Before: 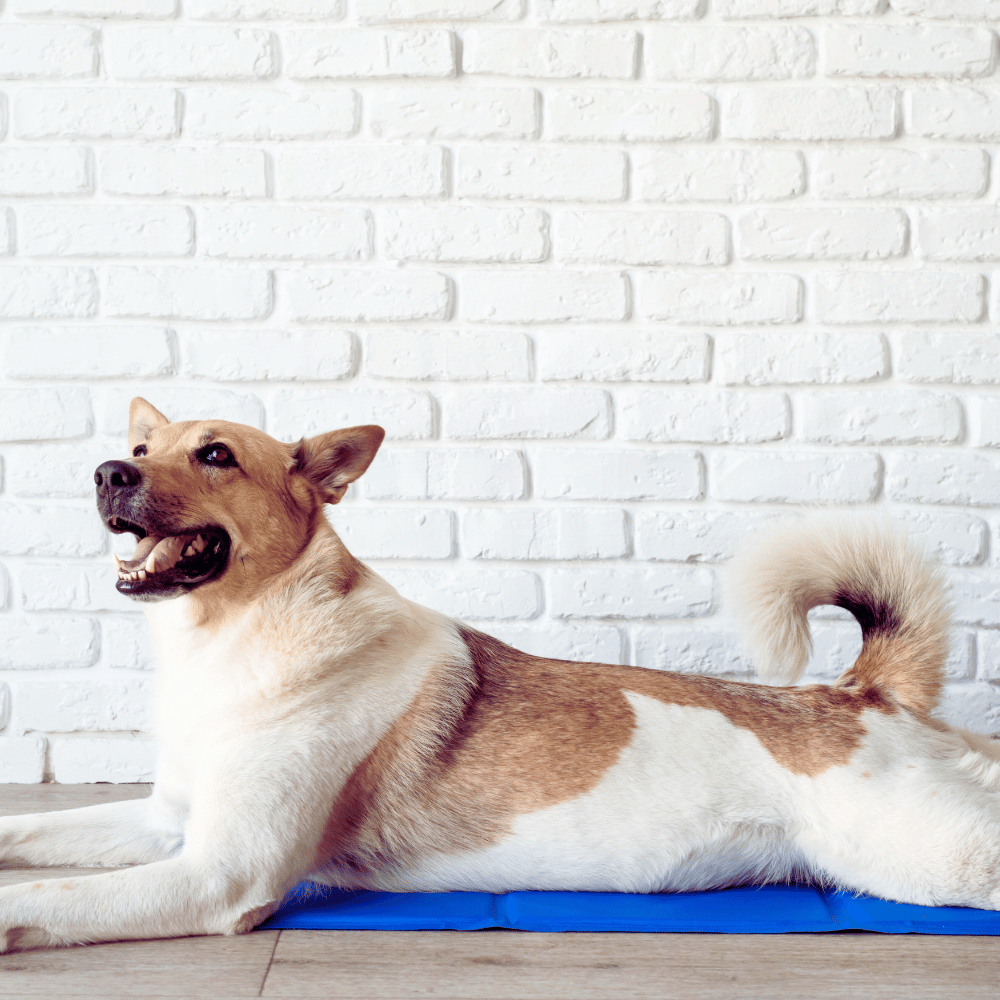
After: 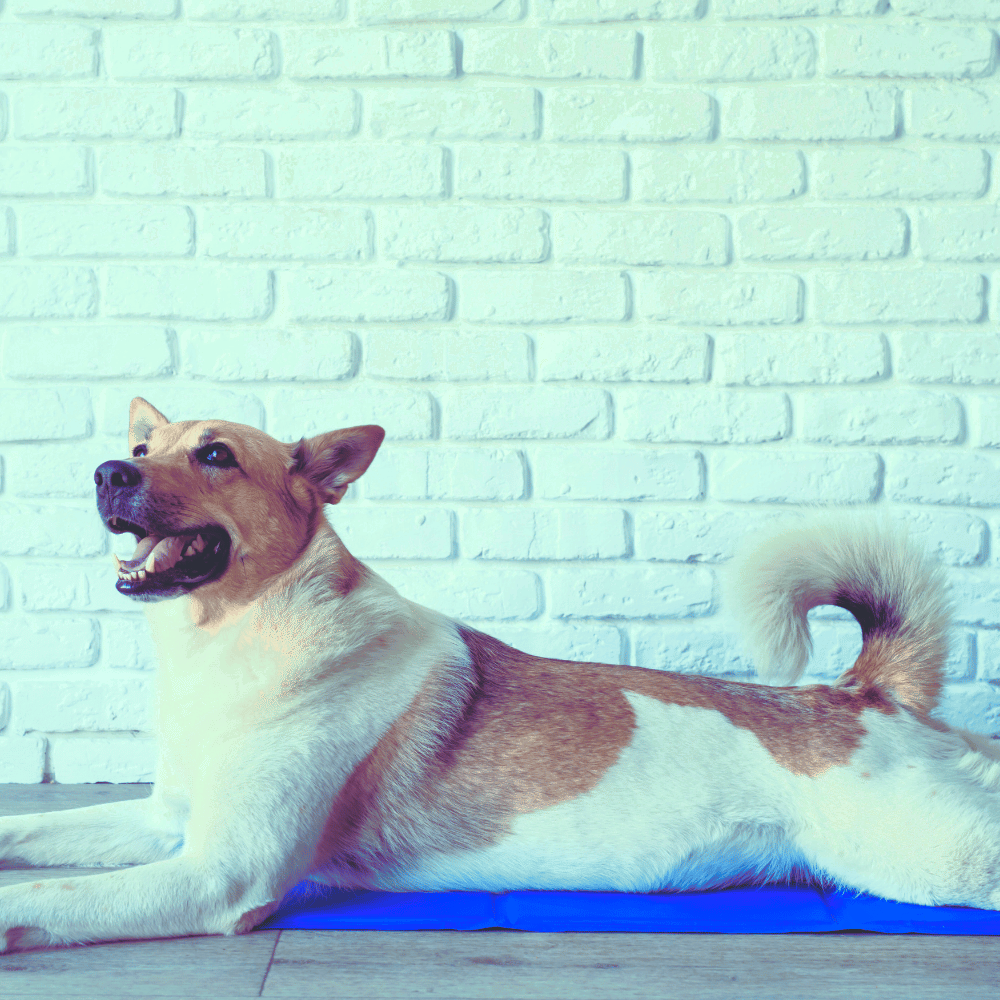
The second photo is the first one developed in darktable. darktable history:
rgb curve: curves: ch0 [(0, 0.186) (0.314, 0.284) (0.576, 0.466) (0.805, 0.691) (0.936, 0.886)]; ch1 [(0, 0.186) (0.314, 0.284) (0.581, 0.534) (0.771, 0.746) (0.936, 0.958)]; ch2 [(0, 0.216) (0.275, 0.39) (1, 1)], mode RGB, independent channels, compensate middle gray true, preserve colors none
rotate and perspective: crop left 0, crop top 0
color zones: curves: ch0 [(0.099, 0.624) (0.257, 0.596) (0.384, 0.376) (0.529, 0.492) (0.697, 0.564) (0.768, 0.532) (0.908, 0.644)]; ch1 [(0.112, 0.564) (0.254, 0.612) (0.432, 0.676) (0.592, 0.456) (0.743, 0.684) (0.888, 0.536)]; ch2 [(0.25, 0.5) (0.469, 0.36) (0.75, 0.5)]
color balance rgb: perceptual saturation grading › global saturation 25%, global vibrance 20%
